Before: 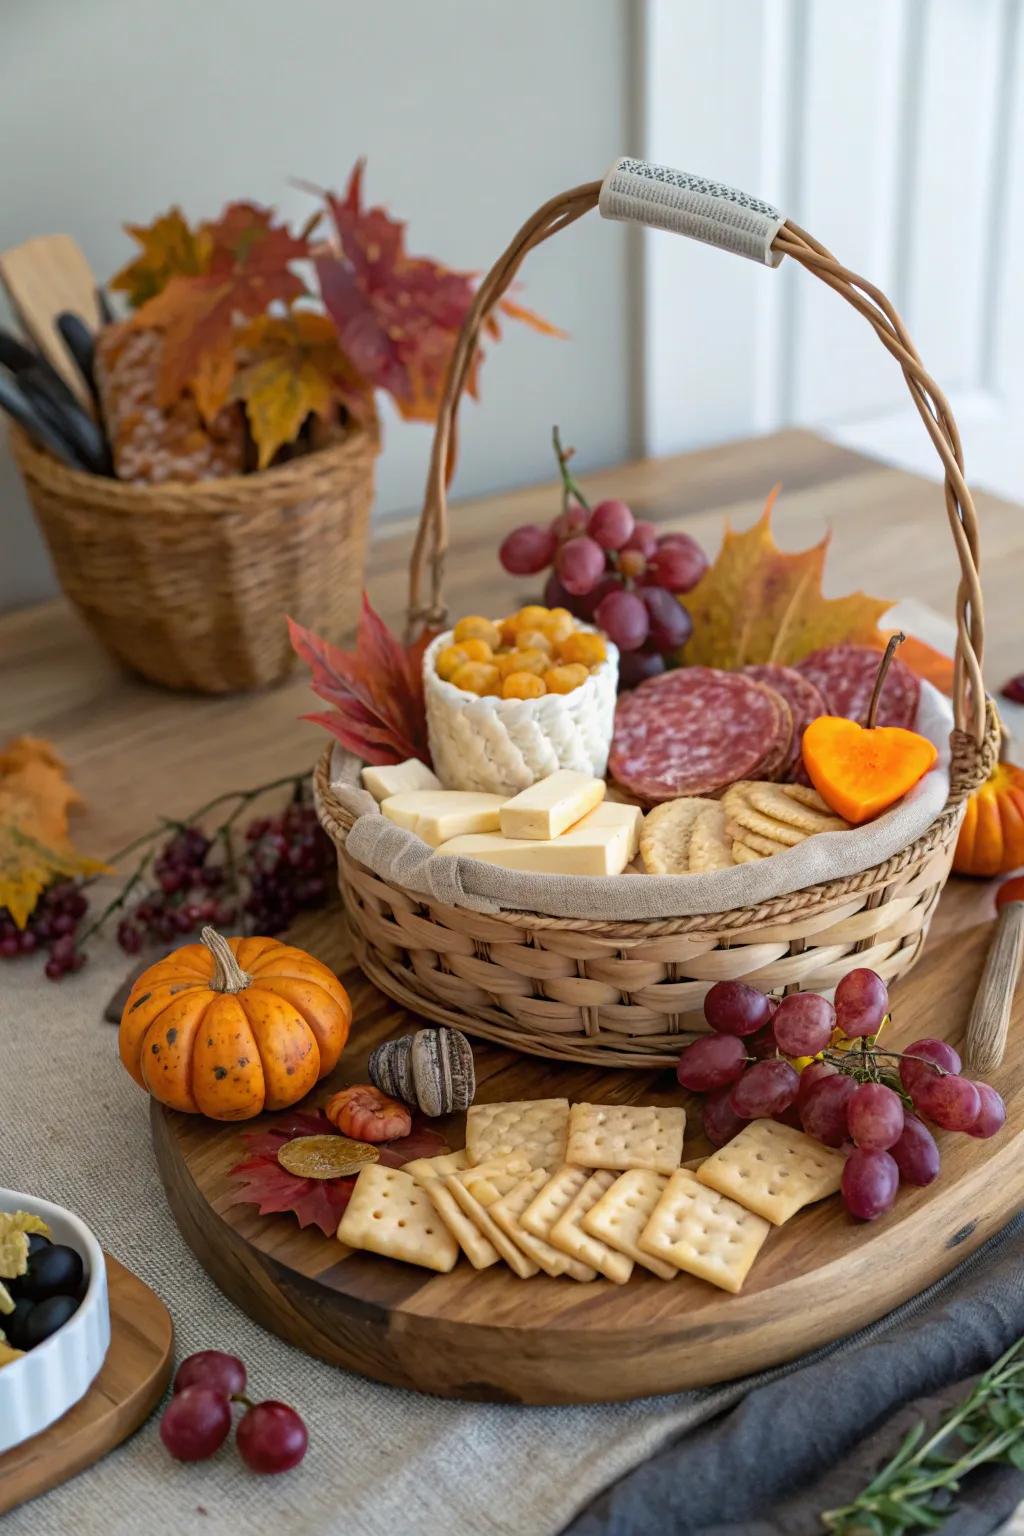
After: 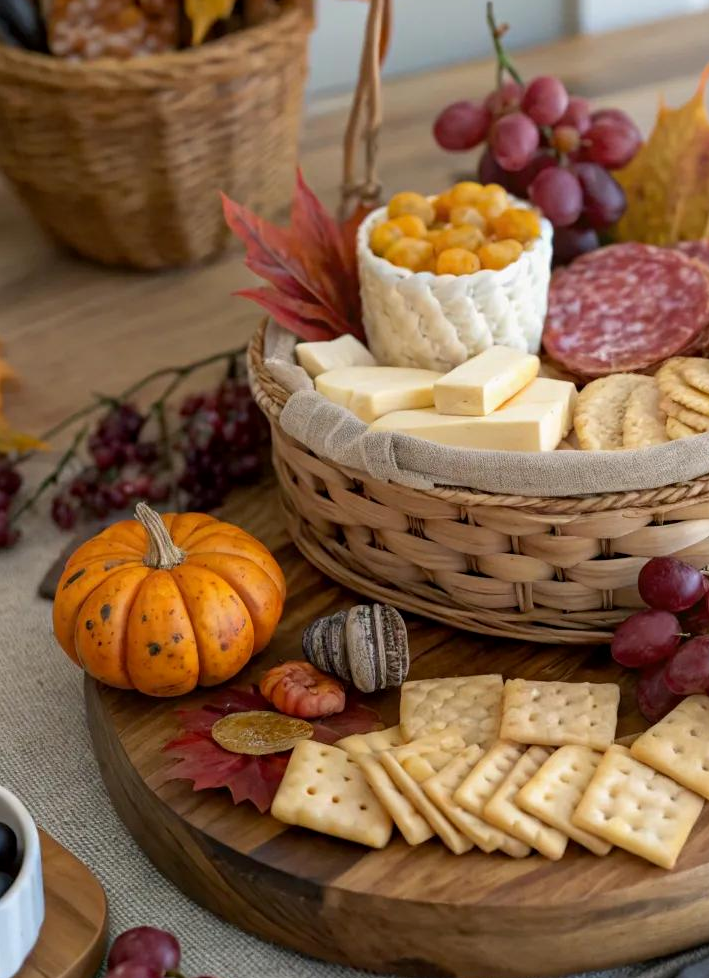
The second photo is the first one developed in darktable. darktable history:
crop: left 6.488%, top 27.668%, right 24.183%, bottom 8.656%
exposure: black level correction 0.001, compensate highlight preservation false
